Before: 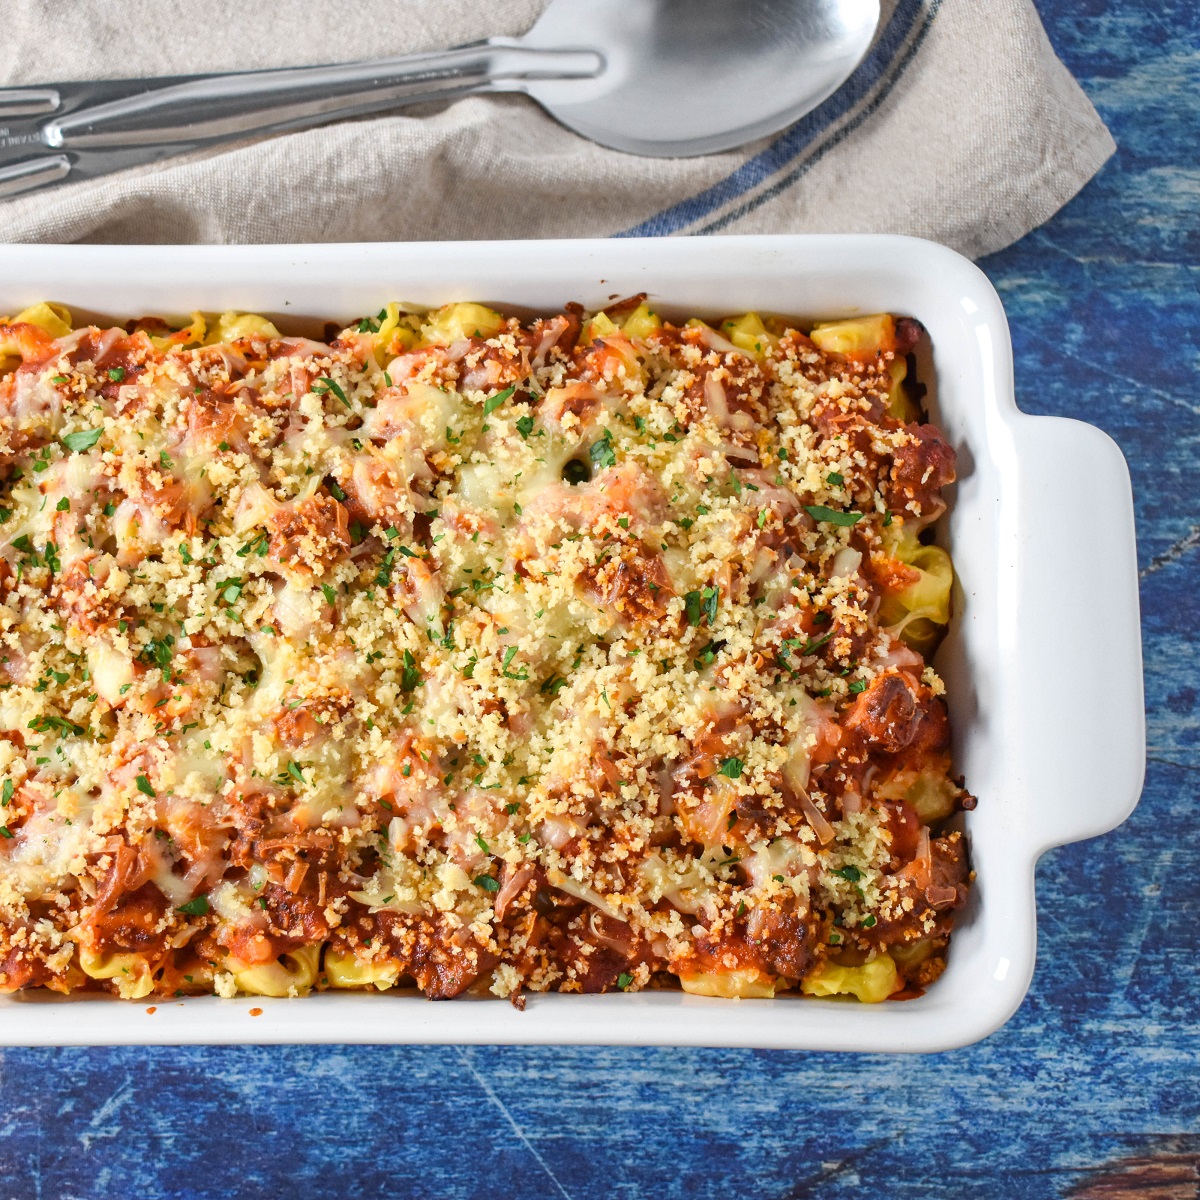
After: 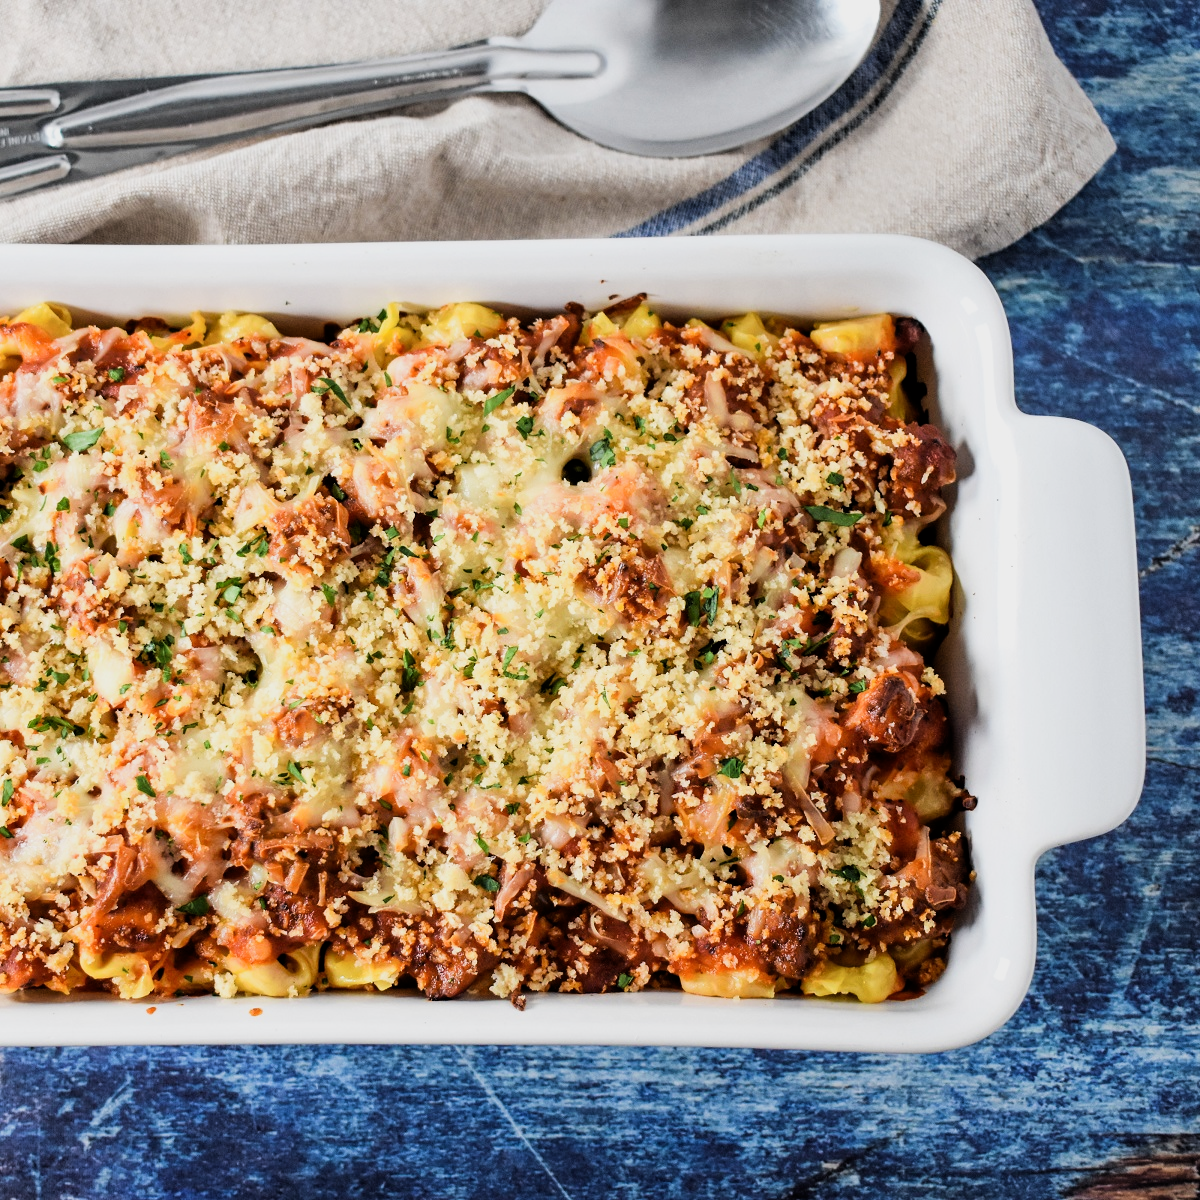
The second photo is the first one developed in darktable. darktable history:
filmic rgb: black relative exposure -5.07 EV, white relative exposure 3.51 EV, hardness 3.16, contrast 1.385, highlights saturation mix -48.99%, iterations of high-quality reconstruction 0
